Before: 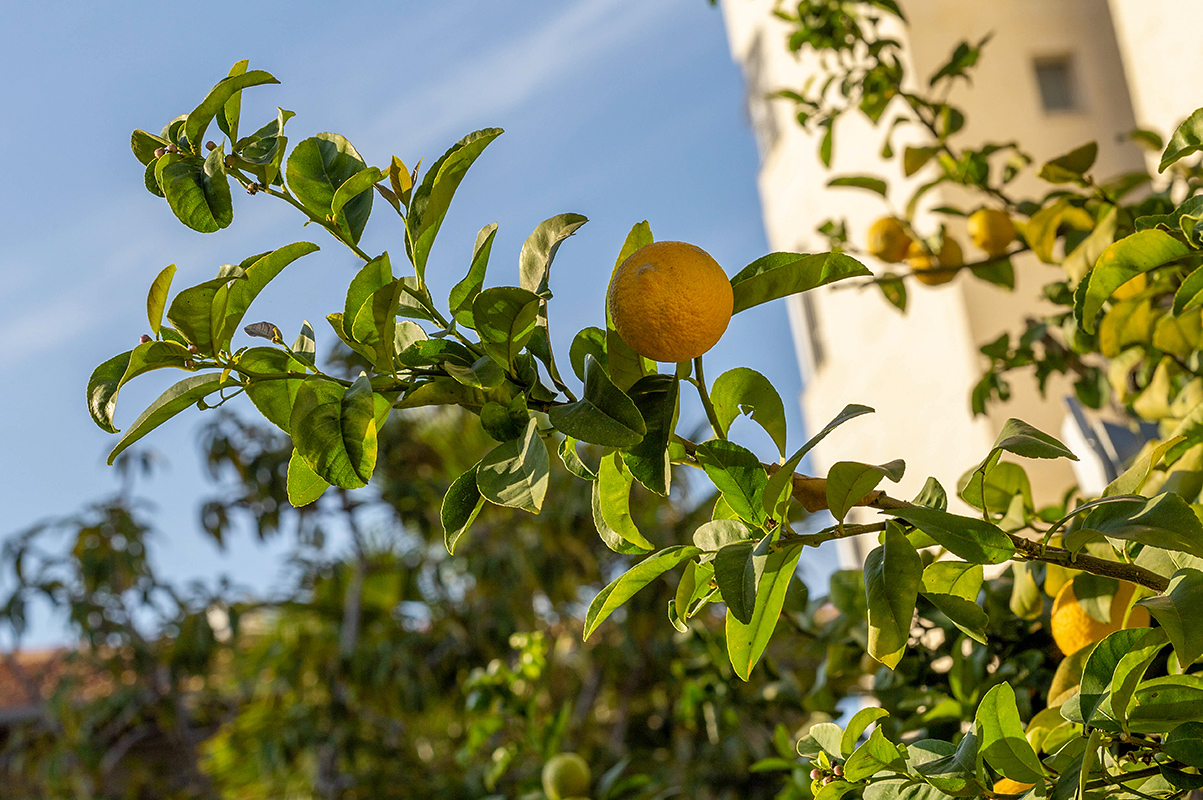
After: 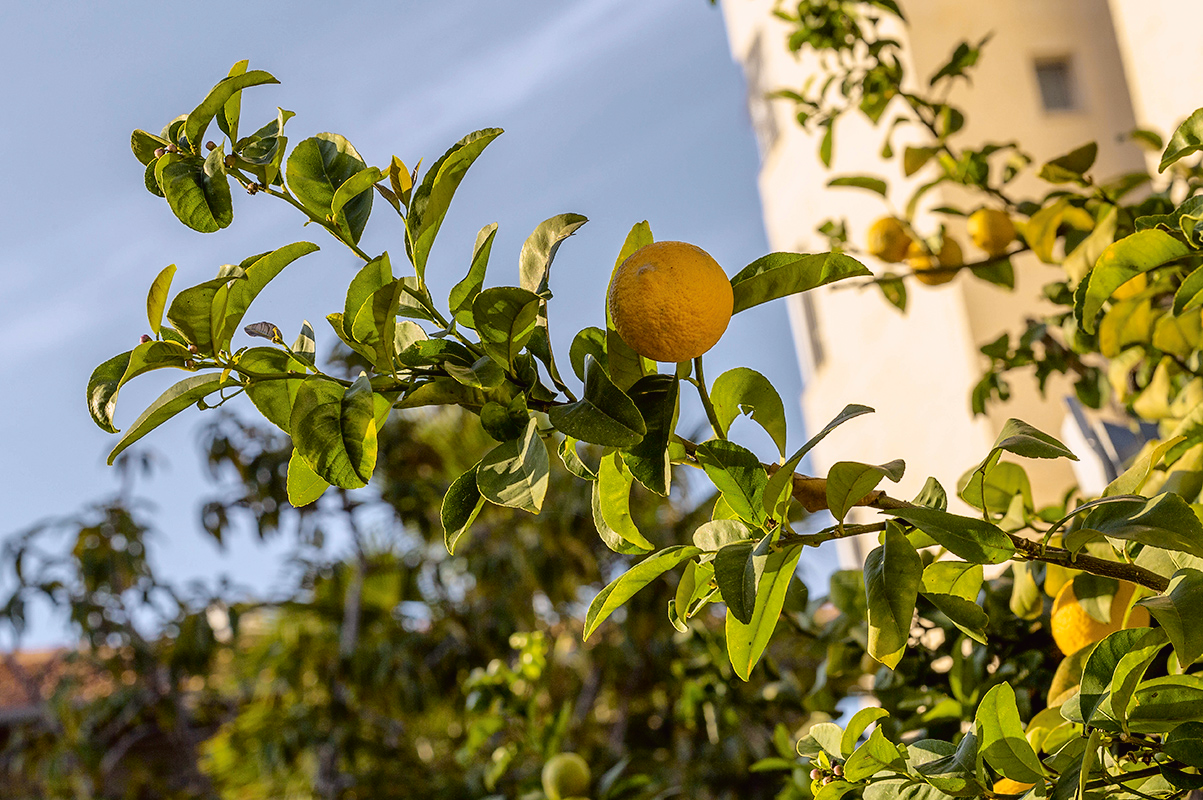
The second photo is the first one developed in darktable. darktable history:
tone curve: curves: ch0 [(0.003, 0.015) (0.104, 0.07) (0.236, 0.218) (0.401, 0.443) (0.495, 0.55) (0.65, 0.68) (0.832, 0.858) (1, 0.977)]; ch1 [(0, 0) (0.161, 0.092) (0.35, 0.33) (0.379, 0.401) (0.45, 0.466) (0.489, 0.499) (0.55, 0.56) (0.621, 0.615) (0.718, 0.734) (1, 1)]; ch2 [(0, 0) (0.369, 0.427) (0.44, 0.434) (0.502, 0.501) (0.557, 0.55) (0.586, 0.59) (1, 1)], color space Lab, independent channels, preserve colors none
